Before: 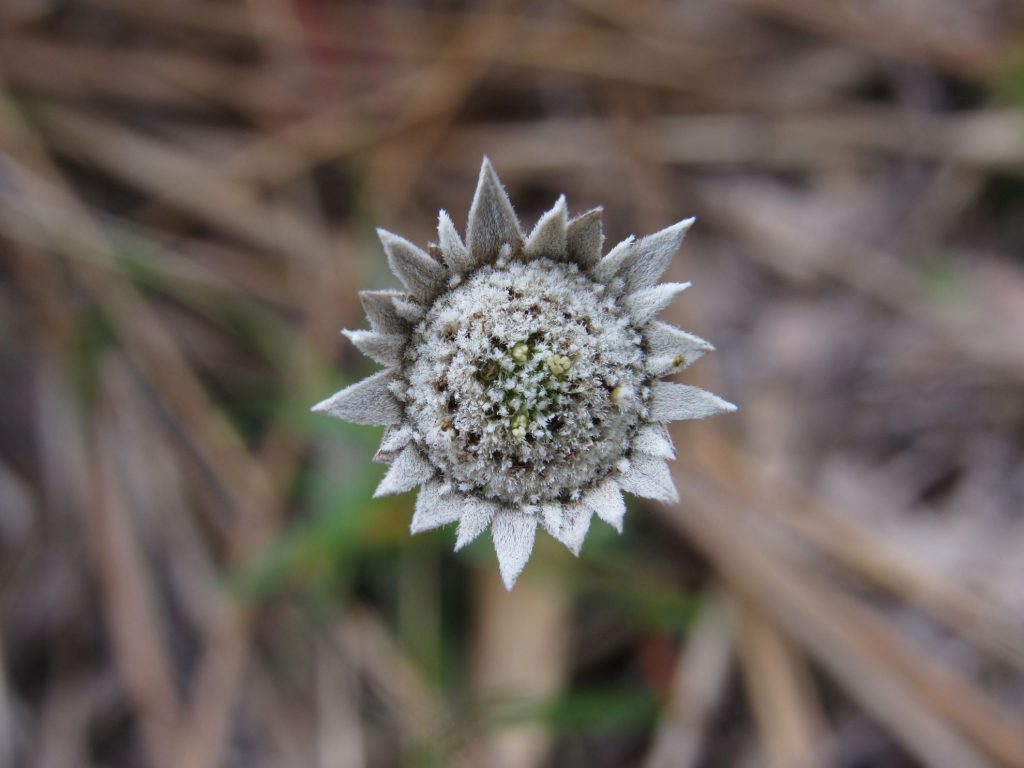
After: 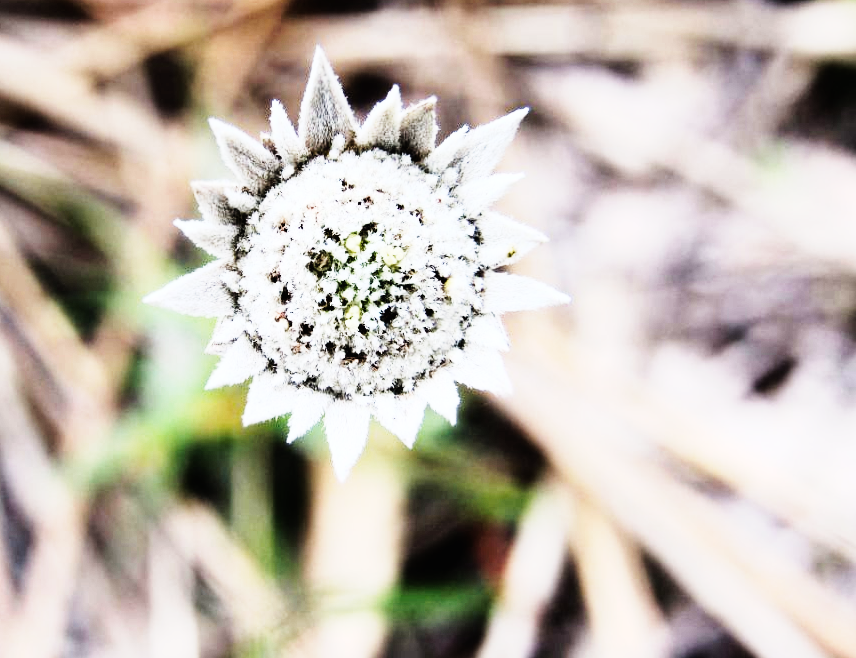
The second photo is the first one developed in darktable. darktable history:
rgb curve: curves: ch0 [(0, 0) (0.21, 0.15) (0.24, 0.21) (0.5, 0.75) (0.75, 0.96) (0.89, 0.99) (1, 1)]; ch1 [(0, 0.02) (0.21, 0.13) (0.25, 0.2) (0.5, 0.67) (0.75, 0.9) (0.89, 0.97) (1, 1)]; ch2 [(0, 0.02) (0.21, 0.13) (0.25, 0.2) (0.5, 0.67) (0.75, 0.9) (0.89, 0.97) (1, 1)], compensate middle gray true
crop: left 16.315%, top 14.246%
base curve: curves: ch0 [(0, 0) (0, 0.001) (0.001, 0.001) (0.004, 0.002) (0.007, 0.004) (0.015, 0.013) (0.033, 0.045) (0.052, 0.096) (0.075, 0.17) (0.099, 0.241) (0.163, 0.42) (0.219, 0.55) (0.259, 0.616) (0.327, 0.722) (0.365, 0.765) (0.522, 0.873) (0.547, 0.881) (0.689, 0.919) (0.826, 0.952) (1, 1)], preserve colors none
